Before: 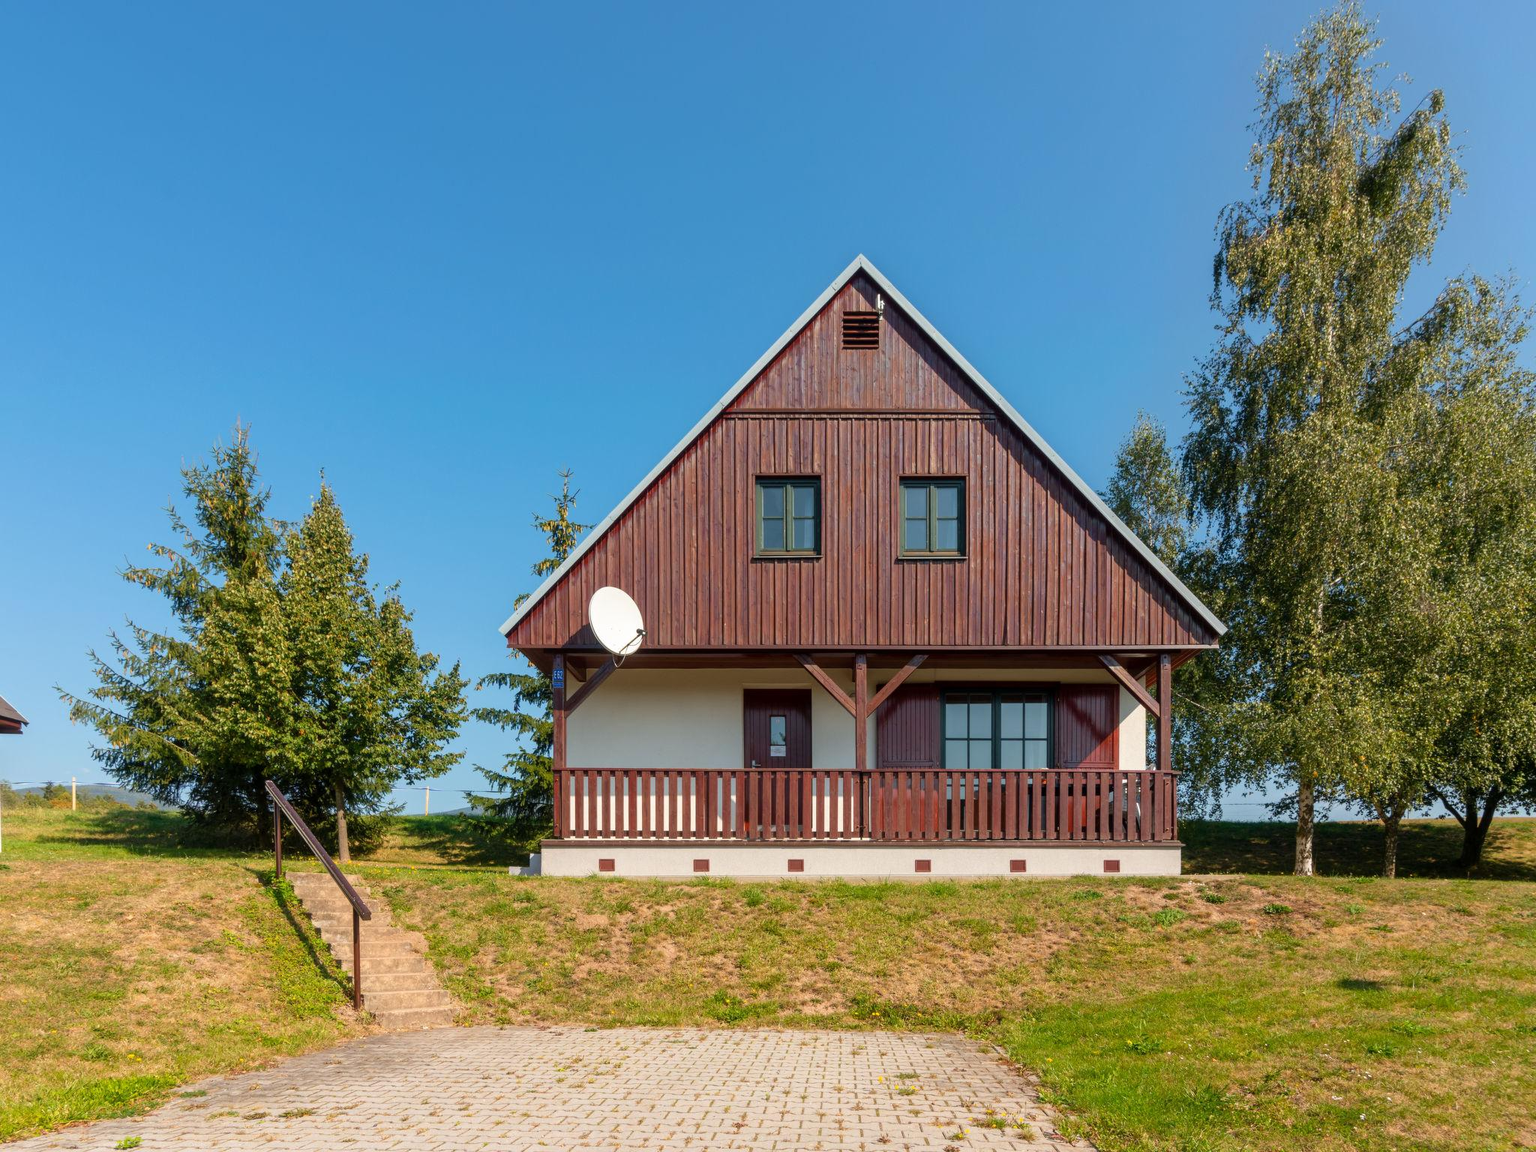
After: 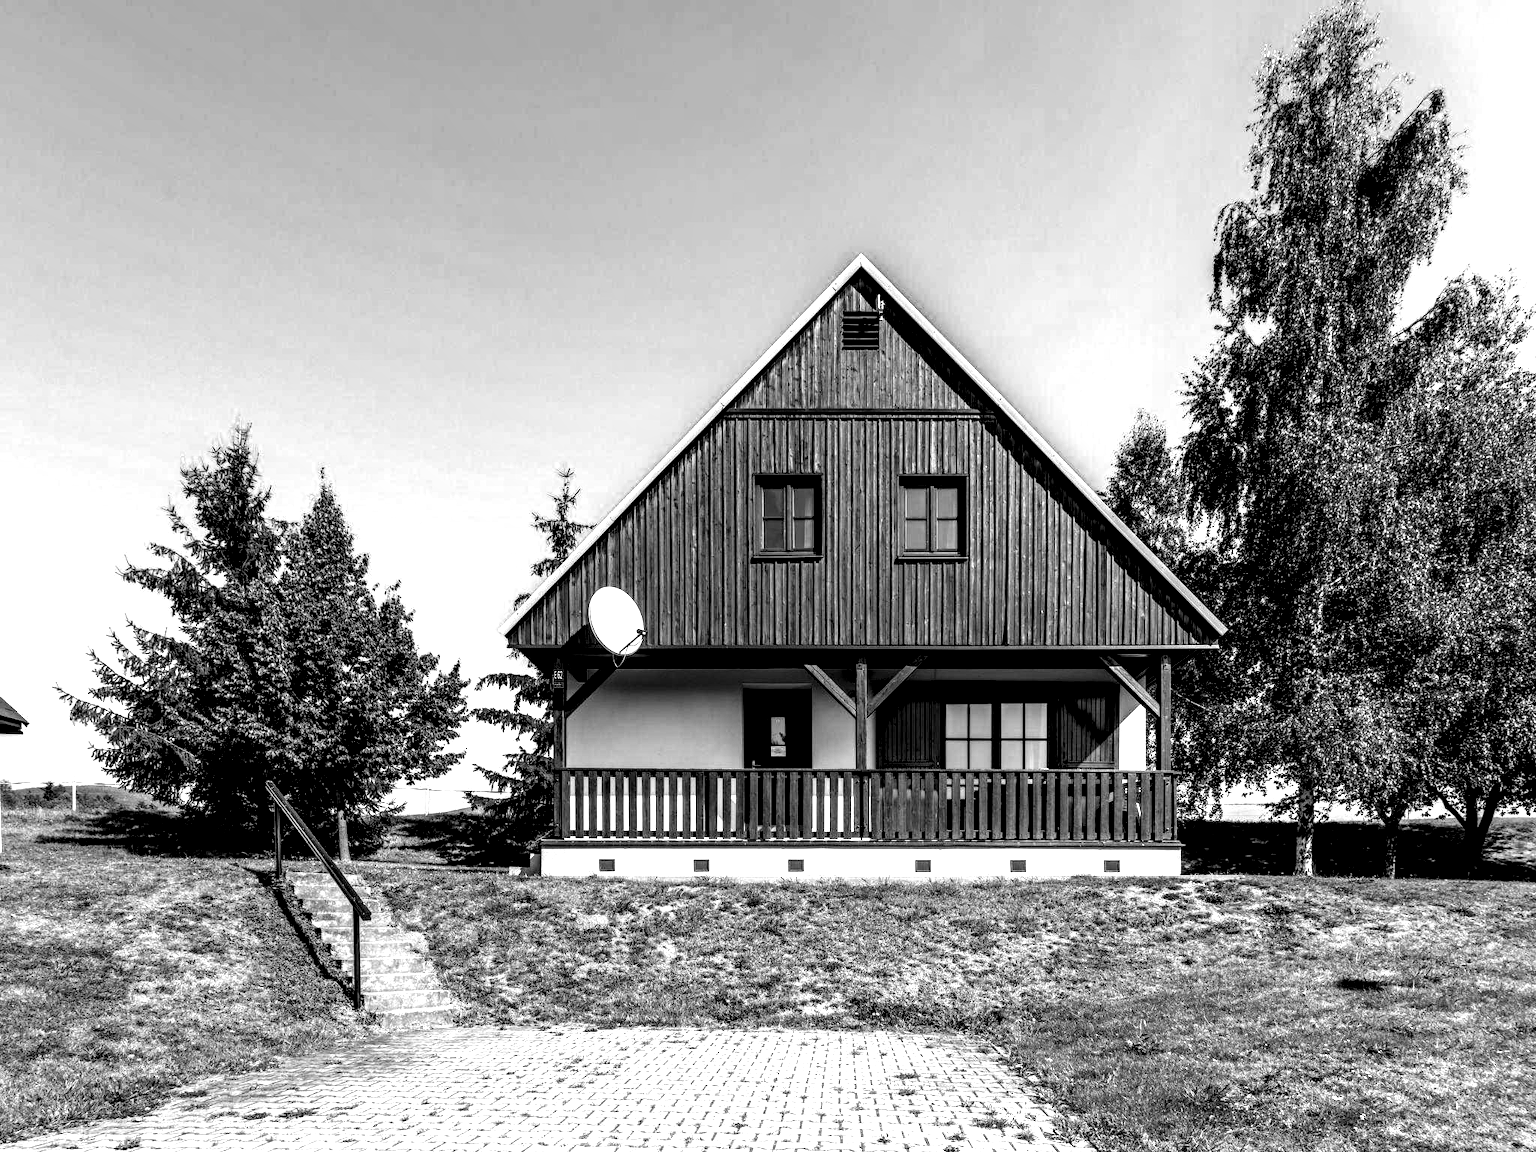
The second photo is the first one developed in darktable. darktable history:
local contrast: highlights 113%, shadows 41%, detail 291%
exposure: black level correction 0, exposure 0 EV, compensate exposure bias true, compensate highlight preservation false
color zones: curves: ch0 [(0, 0.613) (0.01, 0.613) (0.245, 0.448) (0.498, 0.529) (0.642, 0.665) (0.879, 0.777) (0.99, 0.613)]; ch1 [(0, 0) (0.143, 0) (0.286, 0) (0.429, 0) (0.571, 0) (0.714, 0) (0.857, 0)]
